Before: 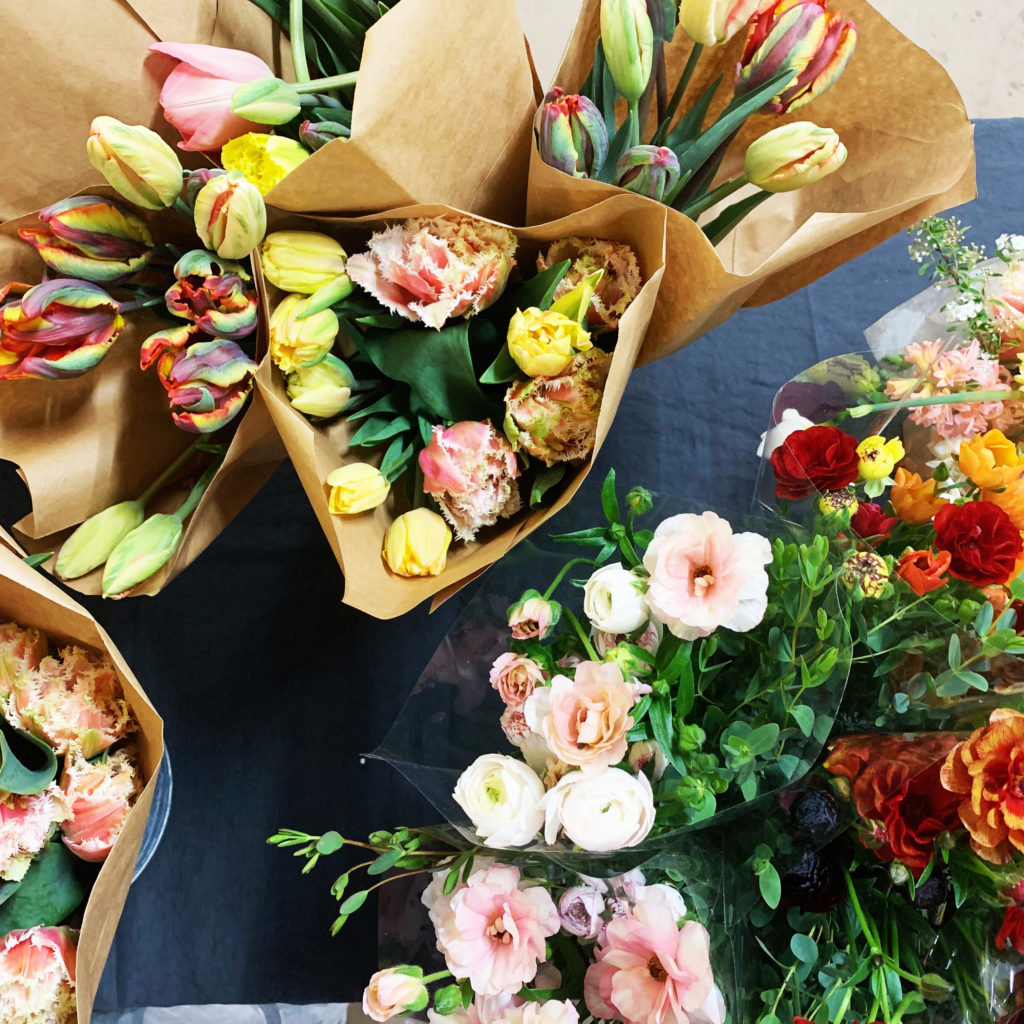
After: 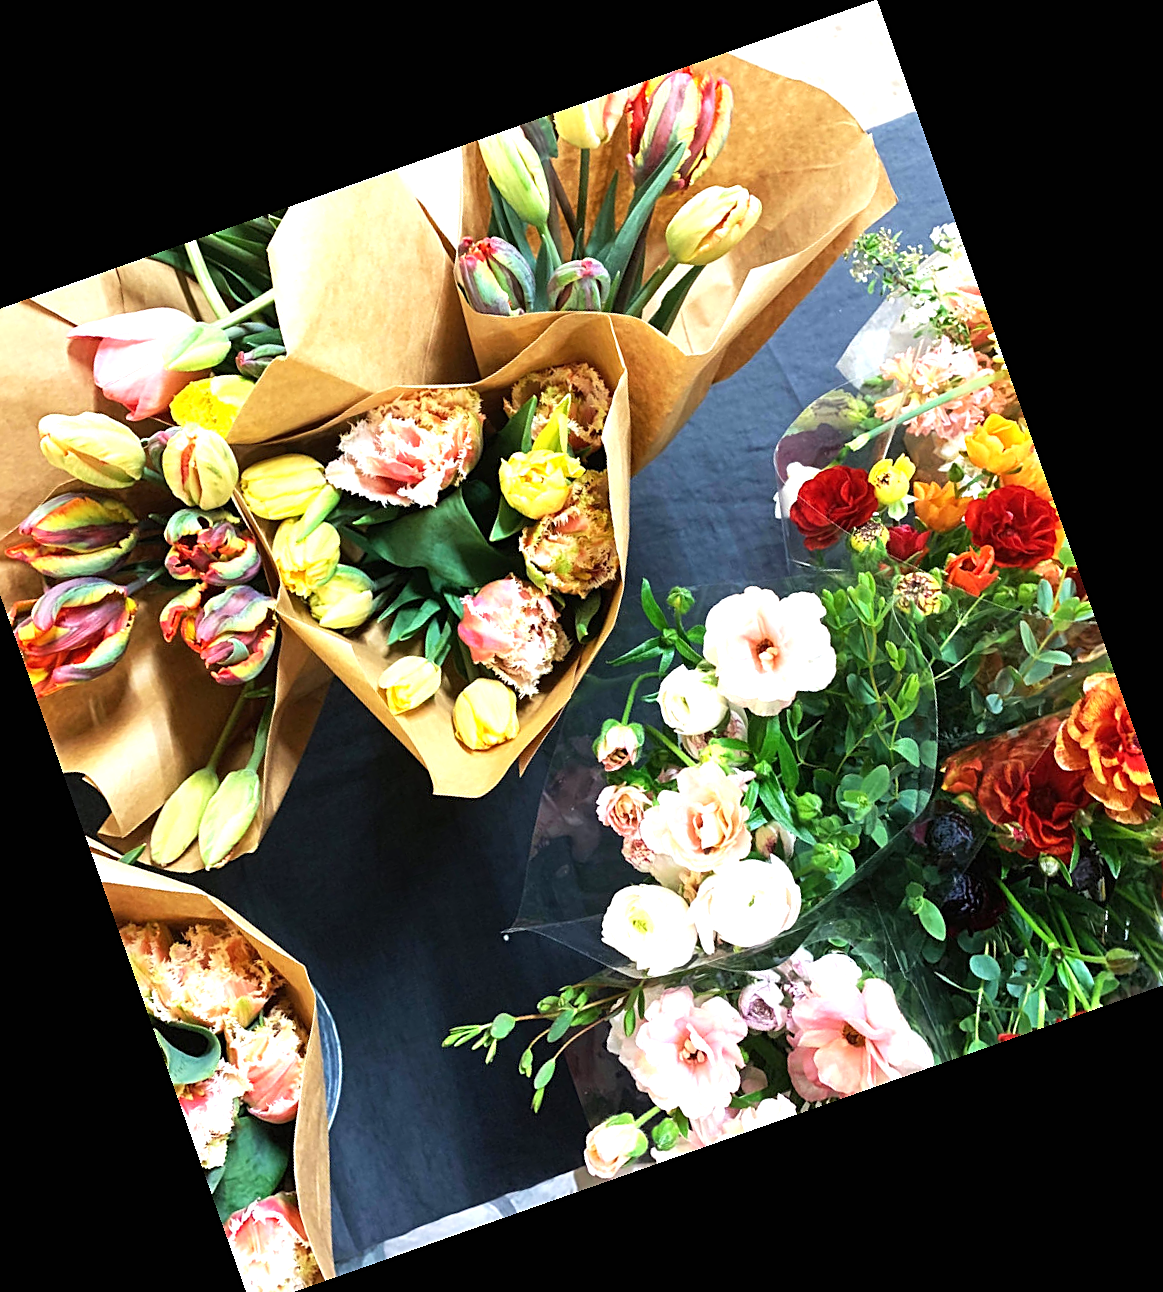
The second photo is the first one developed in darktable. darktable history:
sharpen: on, module defaults
crop and rotate: angle 19.43°, left 6.812%, right 4.125%, bottom 1.087%
exposure: black level correction 0, exposure 0.7 EV, compensate highlight preservation false
